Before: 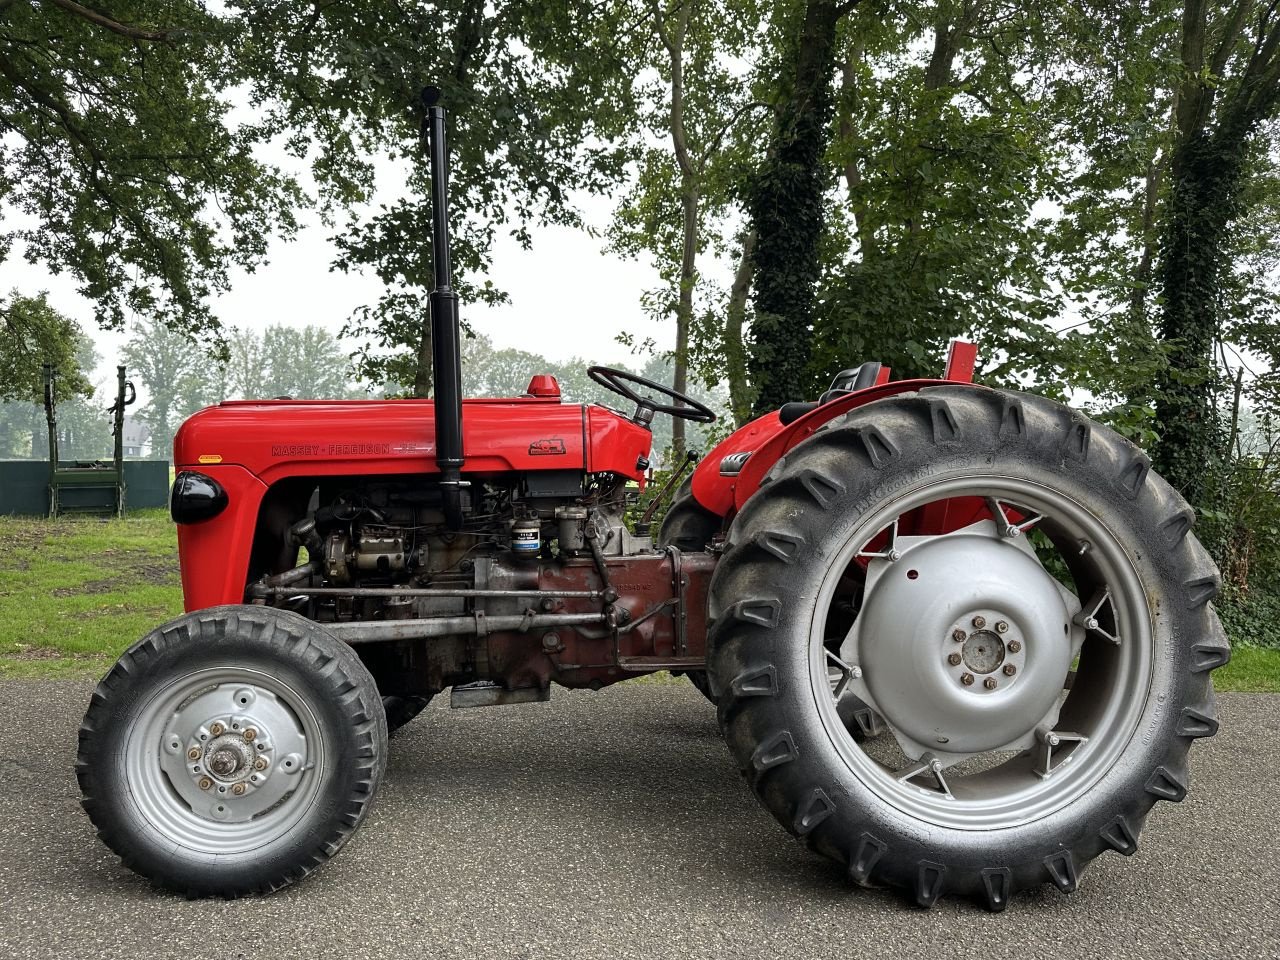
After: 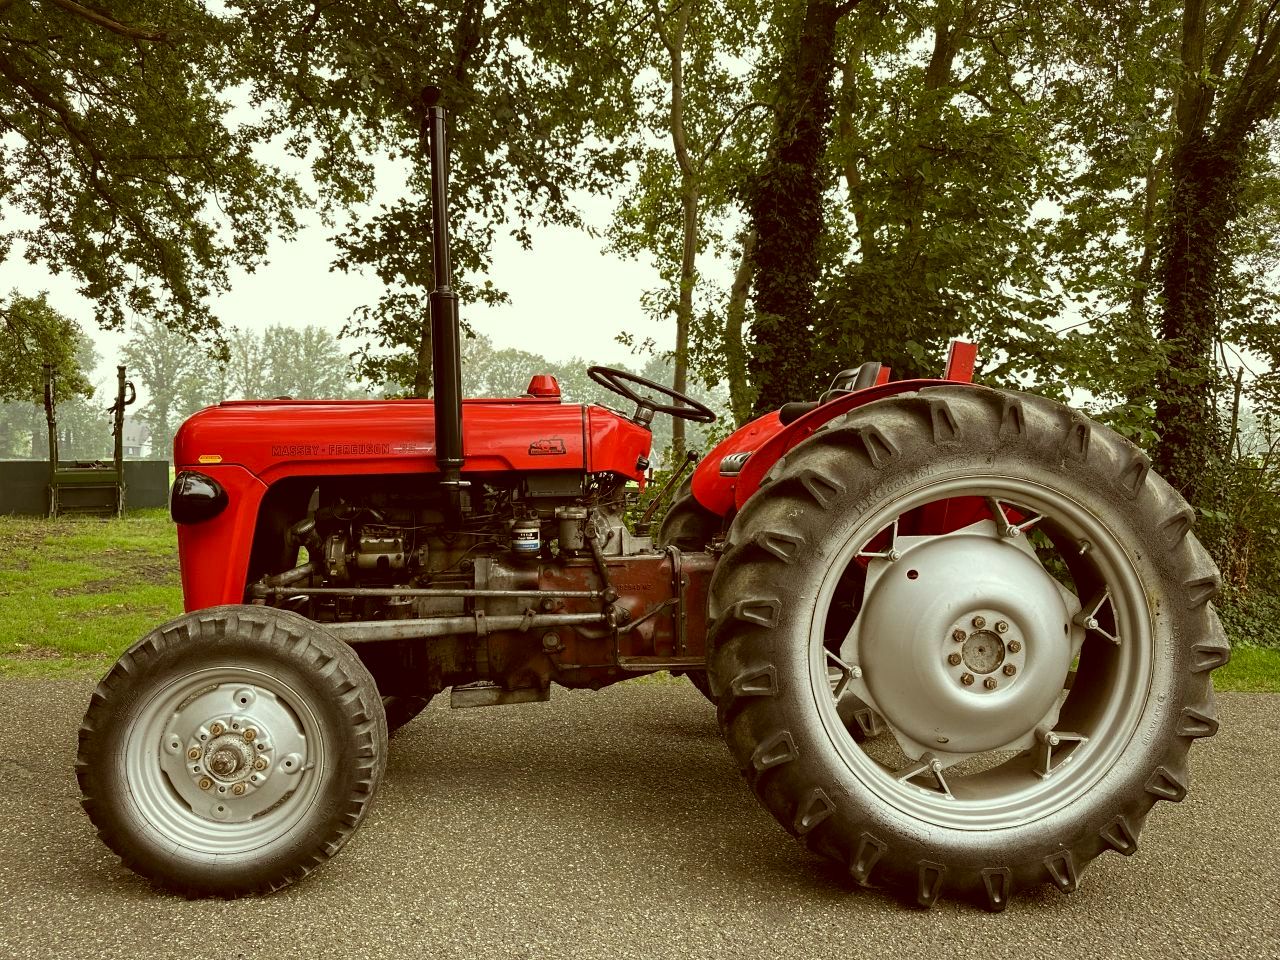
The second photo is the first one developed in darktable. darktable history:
color correction: highlights a* -6.26, highlights b* 9.45, shadows a* 10.67, shadows b* 23.99
